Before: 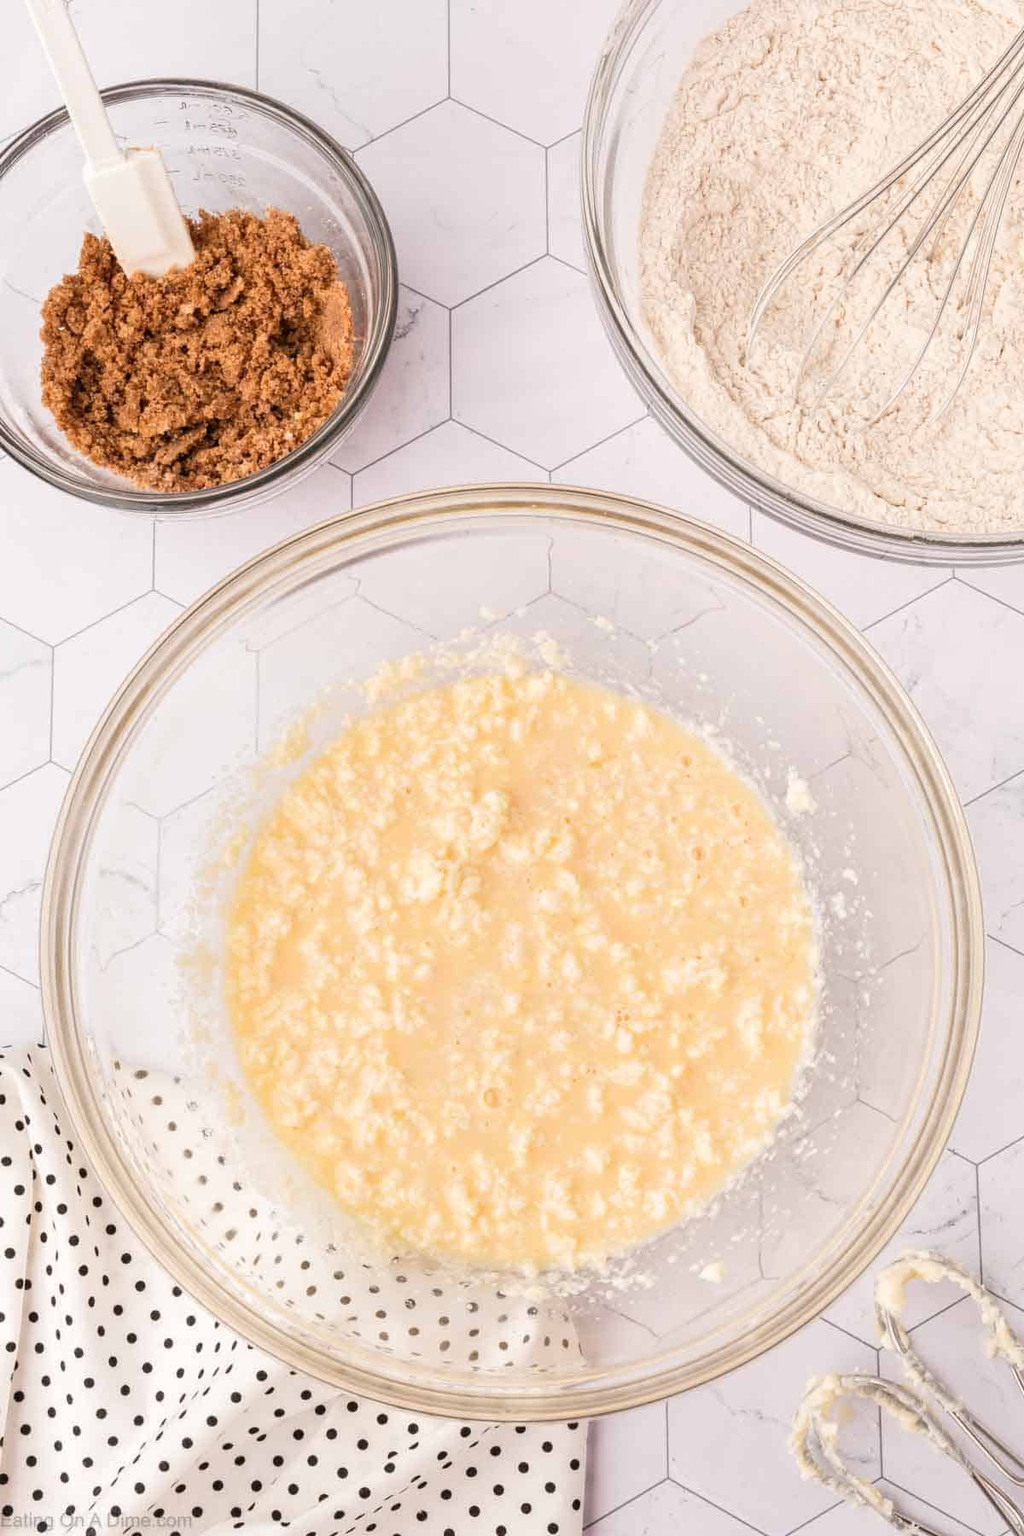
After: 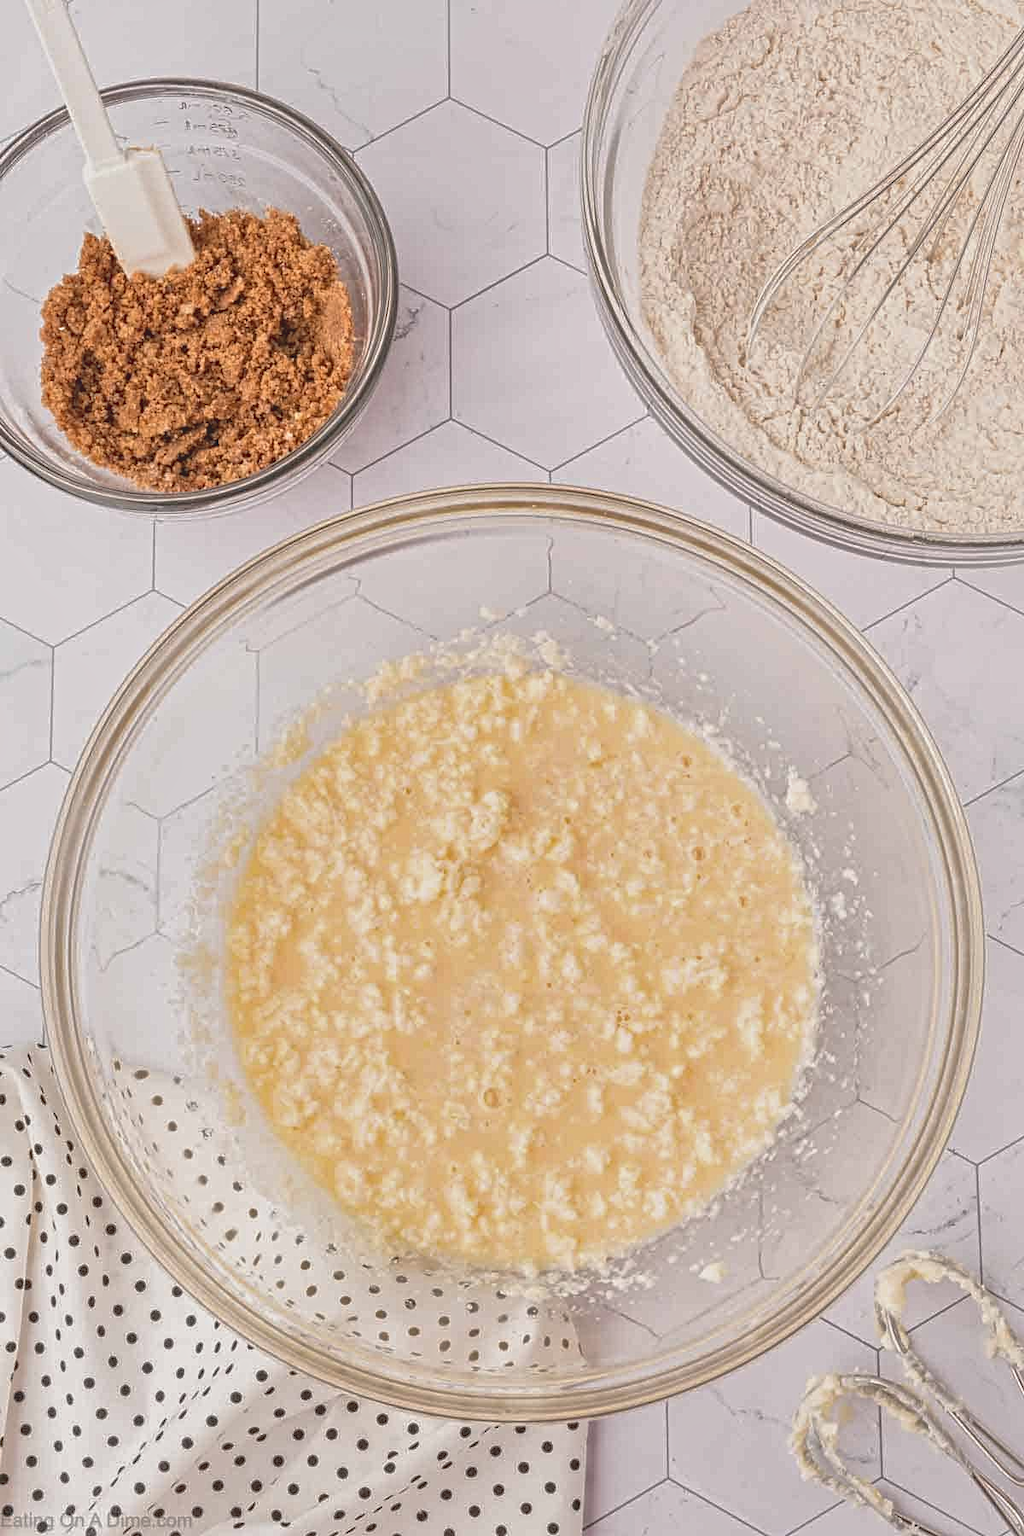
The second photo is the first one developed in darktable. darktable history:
contrast equalizer: y [[0.5, 0.5, 0.5, 0.539, 0.64, 0.611], [0.5 ×6], [0.5 ×6], [0 ×6], [0 ×6]]
shadows and highlights: on, module defaults
contrast brightness saturation: contrast -0.131, brightness 0.042, saturation -0.12
